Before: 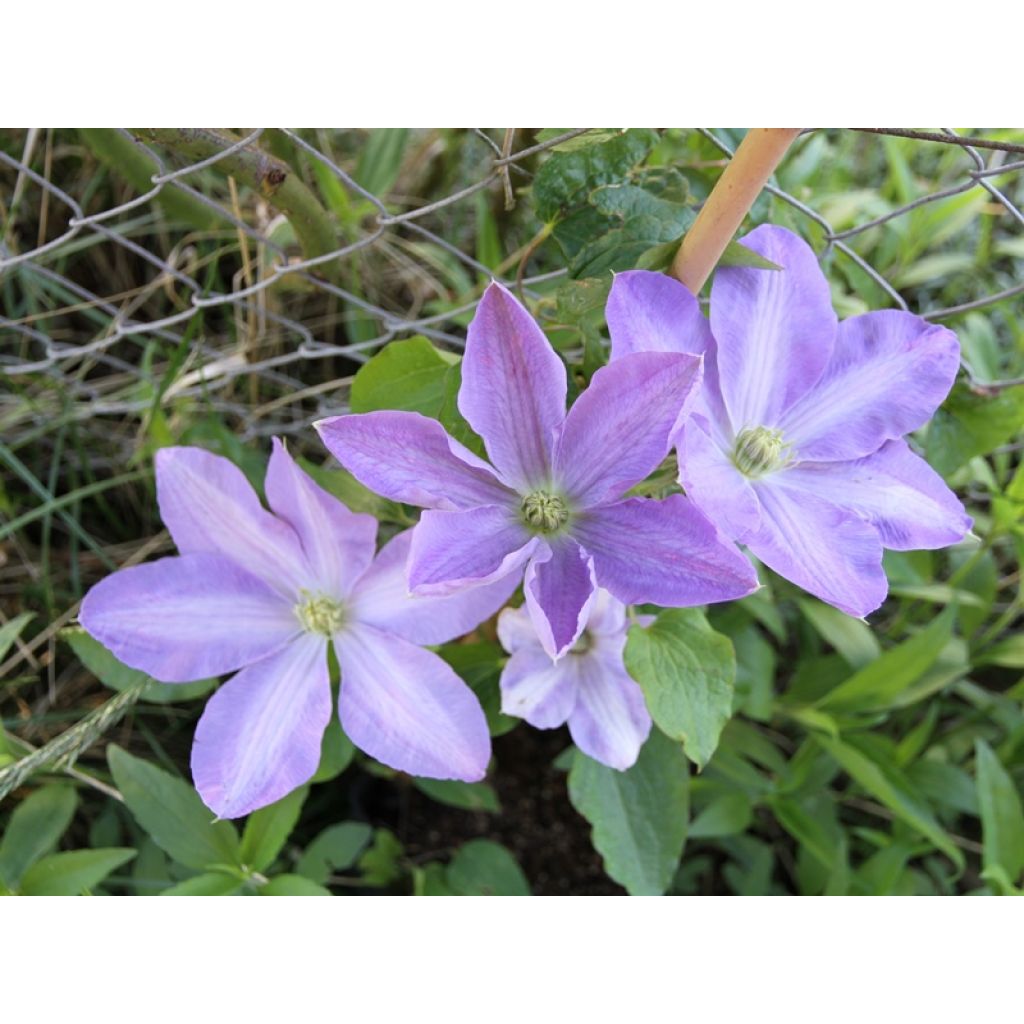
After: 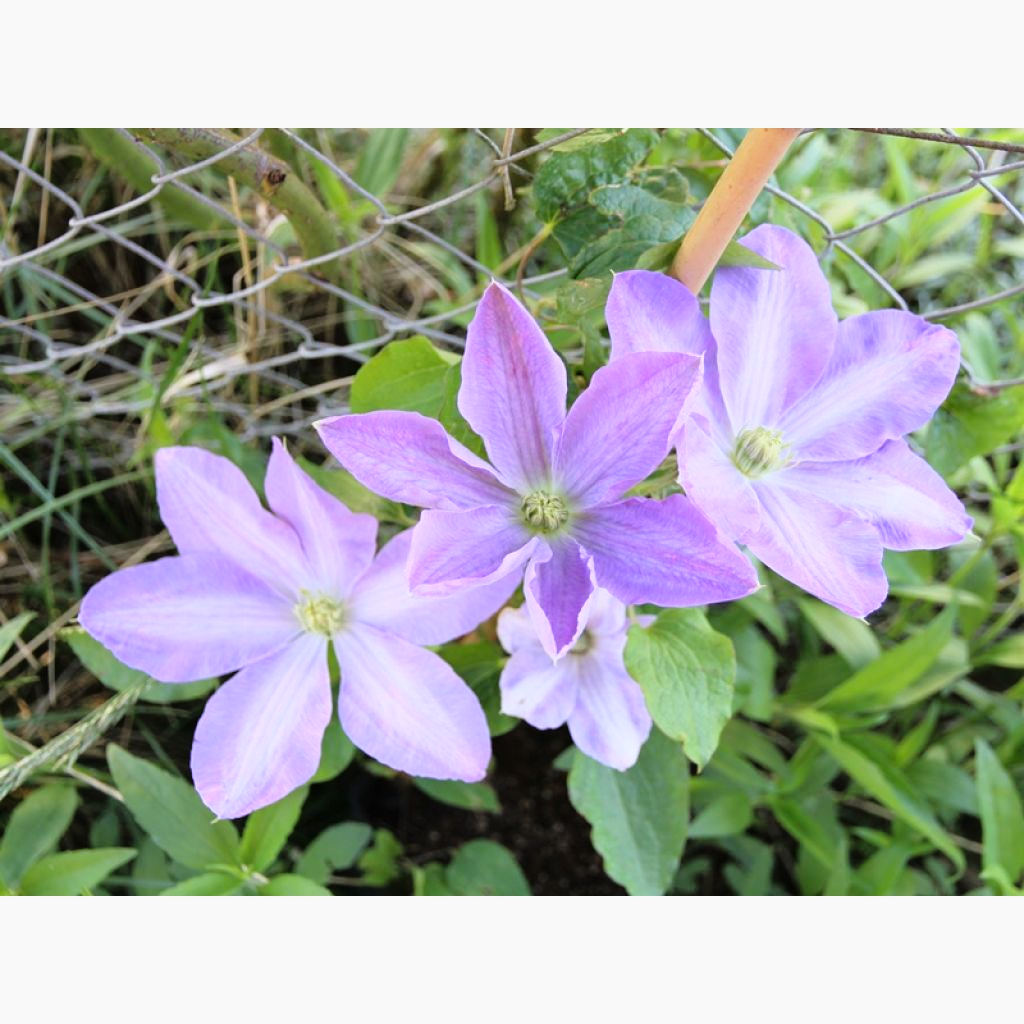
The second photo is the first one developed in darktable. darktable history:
tone curve: curves: ch0 [(0, 0.008) (0.107, 0.091) (0.278, 0.351) (0.457, 0.562) (0.628, 0.738) (0.839, 0.909) (0.998, 0.978)]; ch1 [(0, 0) (0.437, 0.408) (0.474, 0.479) (0.502, 0.5) (0.527, 0.519) (0.561, 0.575) (0.608, 0.665) (0.669, 0.748) (0.859, 0.899) (1, 1)]; ch2 [(0, 0) (0.33, 0.301) (0.421, 0.443) (0.473, 0.498) (0.502, 0.504) (0.522, 0.527) (0.549, 0.583) (0.644, 0.703) (1, 1)], color space Lab, linked channels, preserve colors none
